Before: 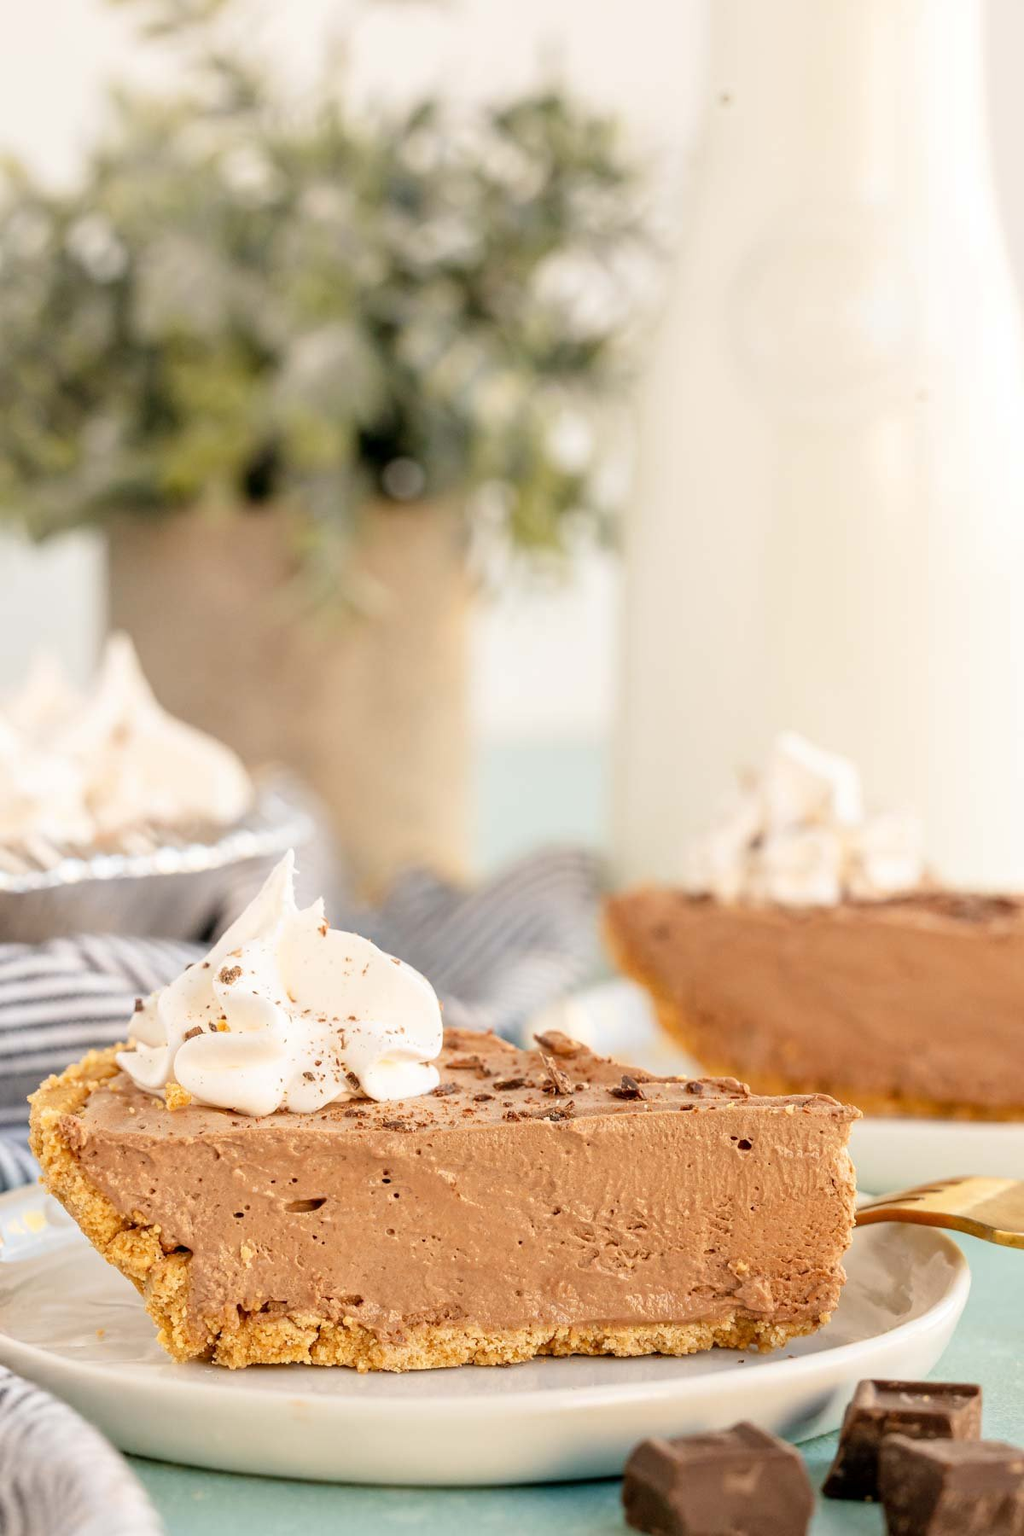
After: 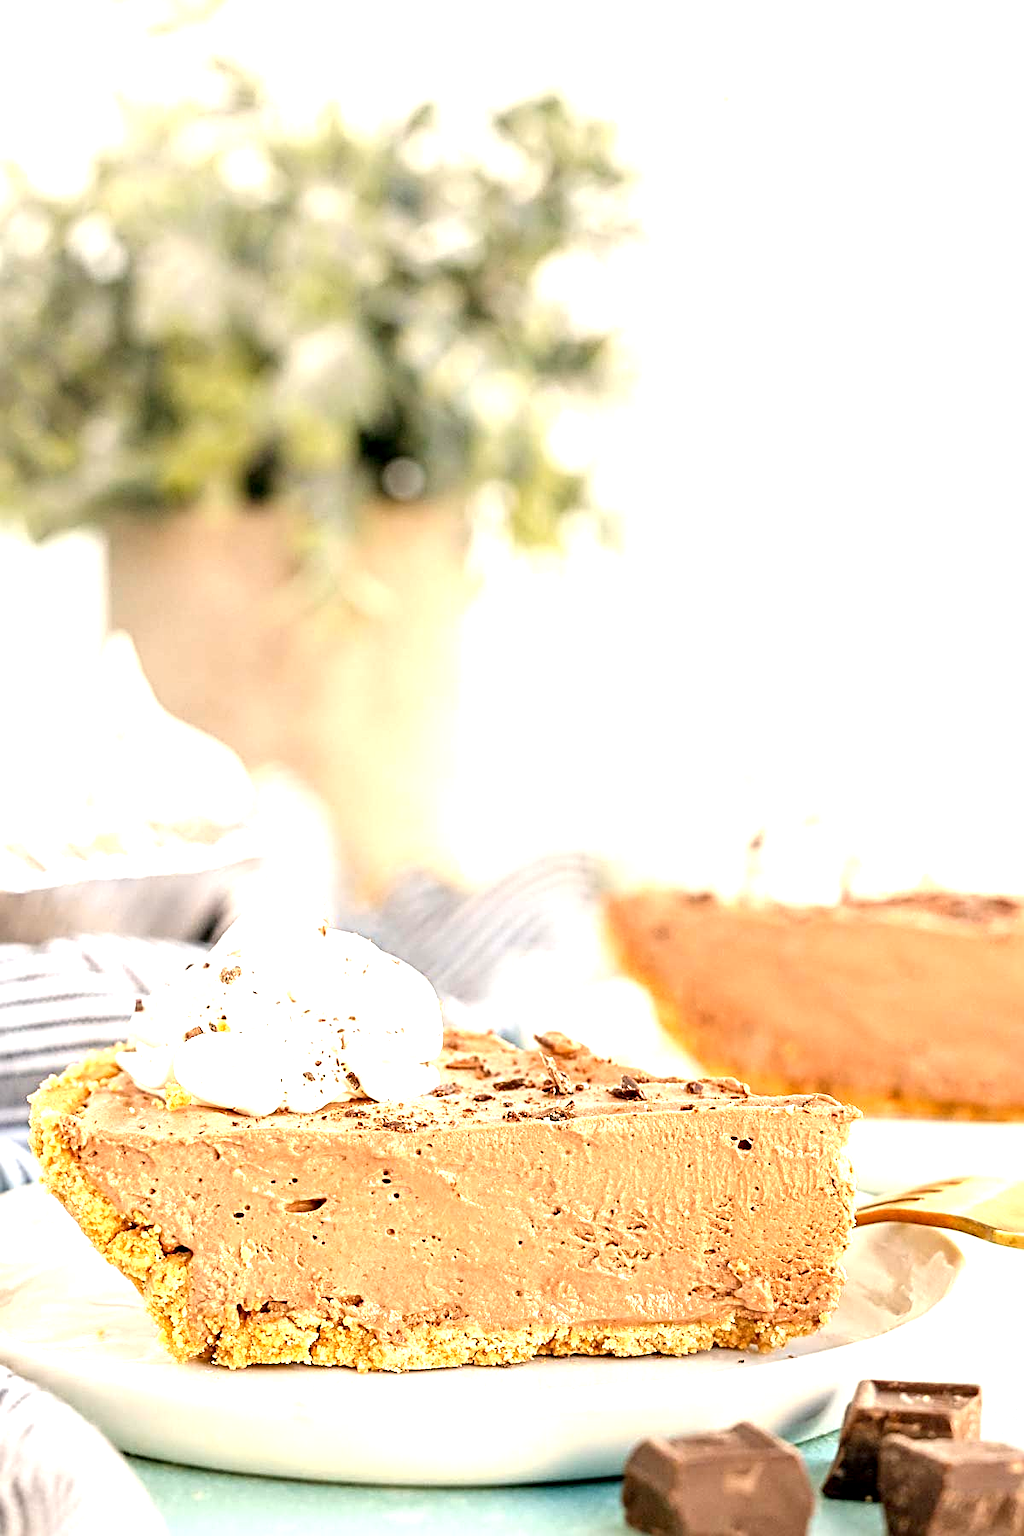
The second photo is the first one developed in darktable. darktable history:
sharpen: radius 2.817, amount 0.715
exposure: black level correction 0.001, exposure 1.129 EV, compensate exposure bias true, compensate highlight preservation false
